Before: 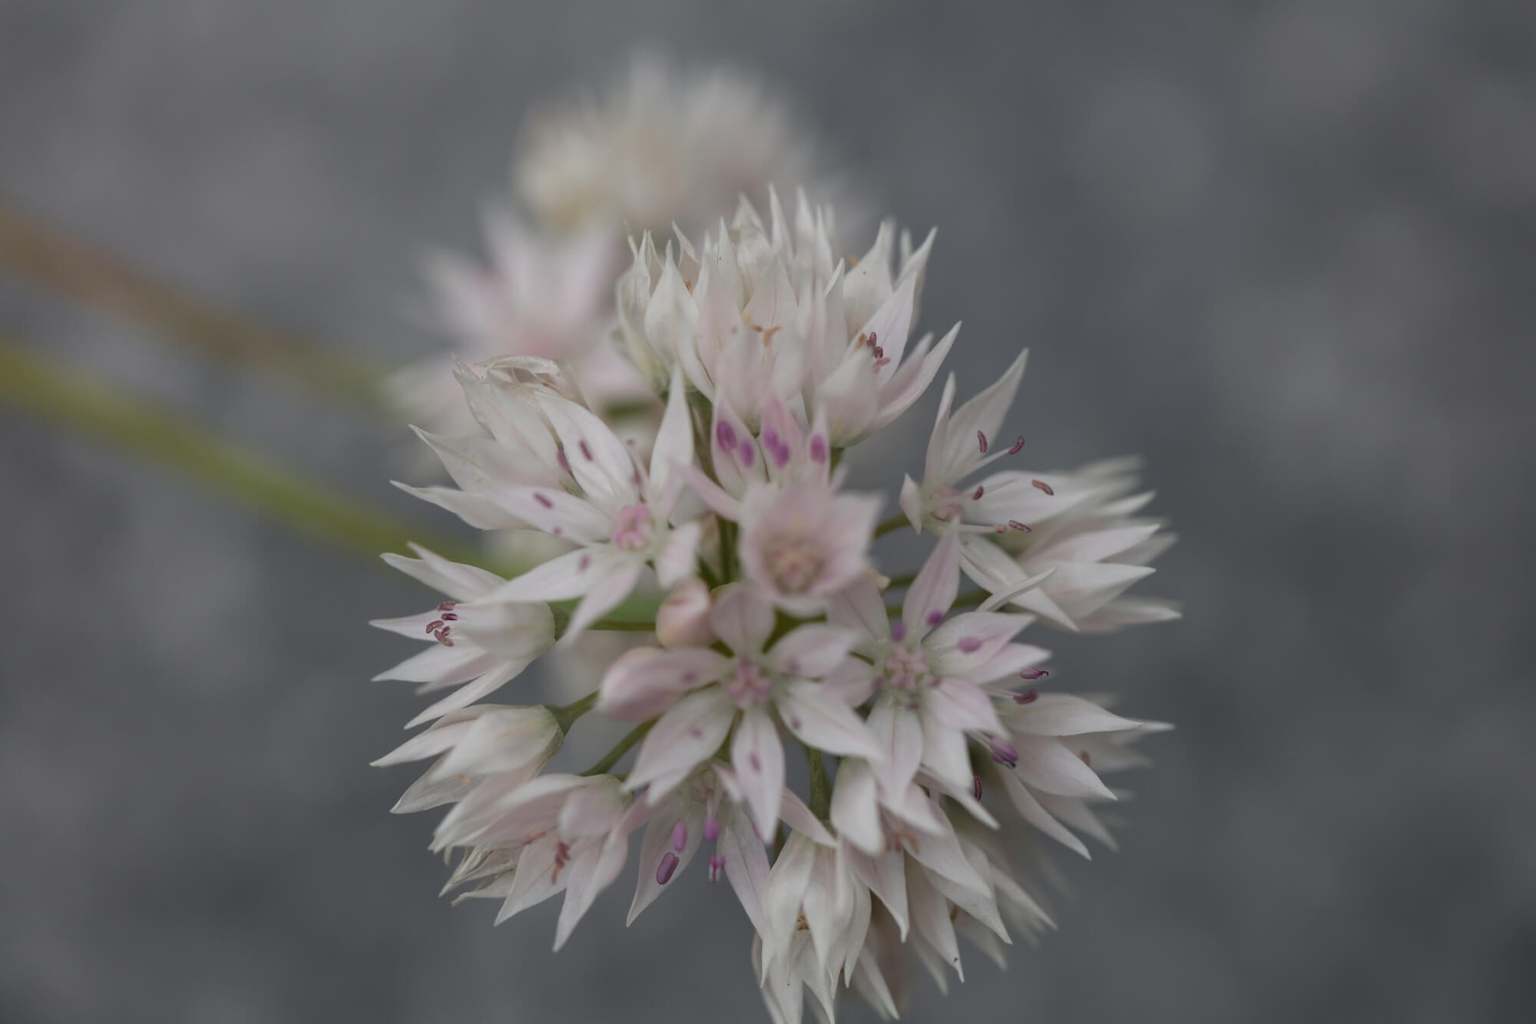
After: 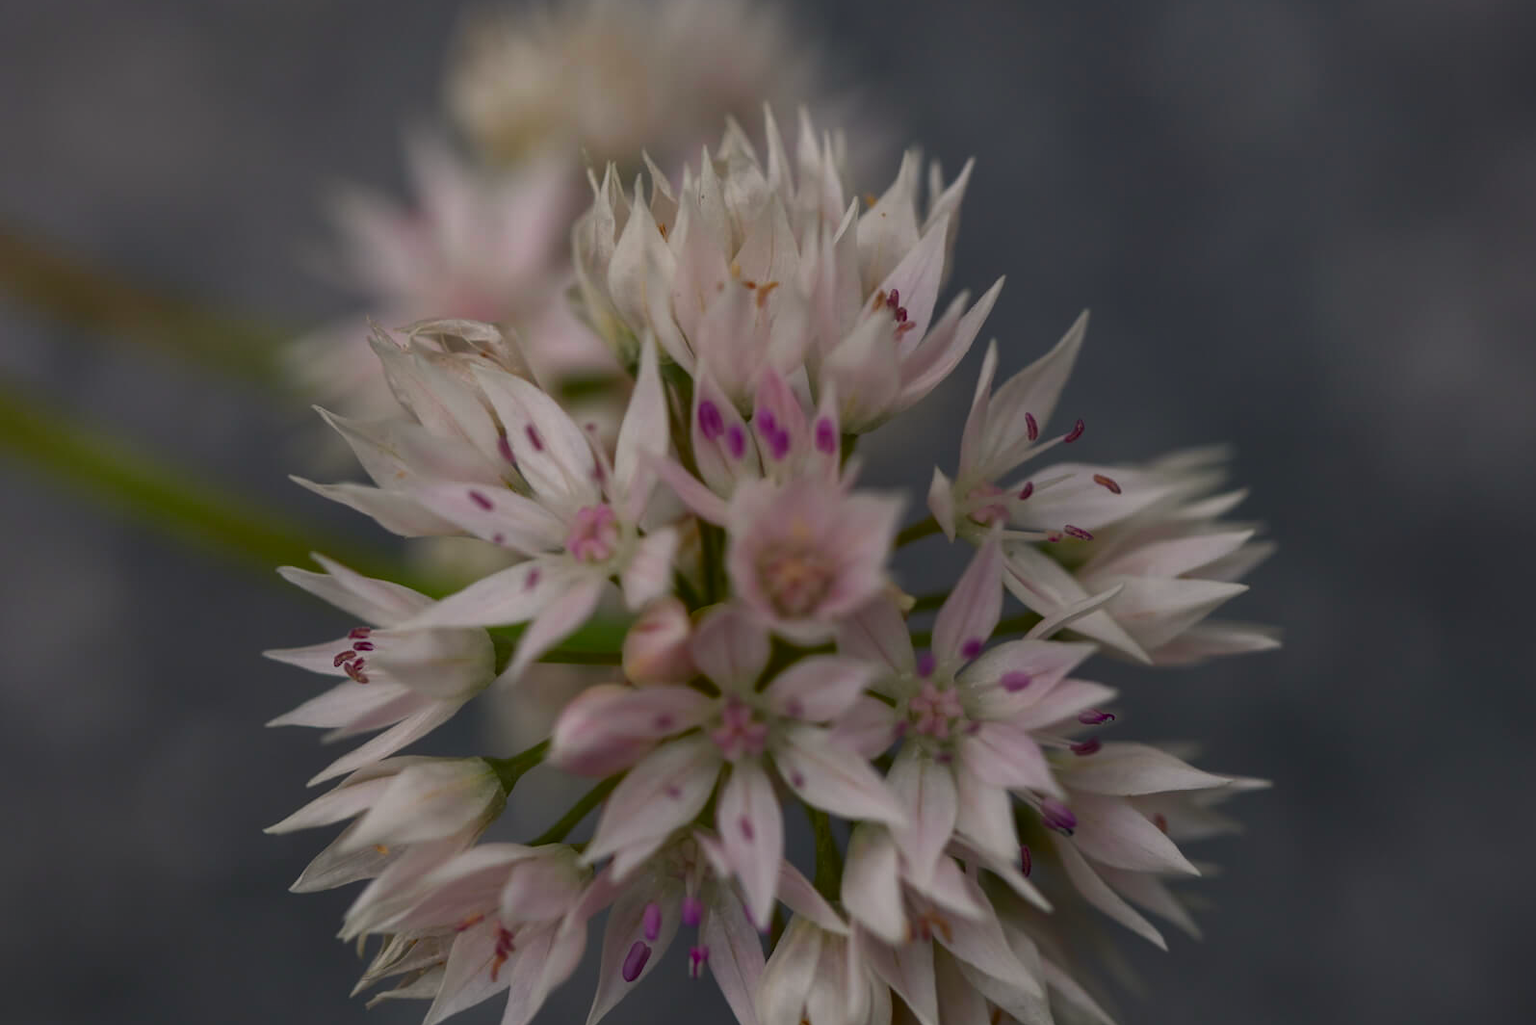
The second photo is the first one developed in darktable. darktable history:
crop and rotate: left 10.41%, top 9.929%, right 9.837%, bottom 10.142%
tone equalizer: on, module defaults
shadows and highlights: shadows 21.02, highlights -81.15, soften with gaussian
color balance rgb: highlights gain › chroma 1.341%, highlights gain › hue 56.35°, perceptual saturation grading › global saturation 30.773%
local contrast: detail 109%
contrast brightness saturation: brightness -0.246, saturation 0.197
